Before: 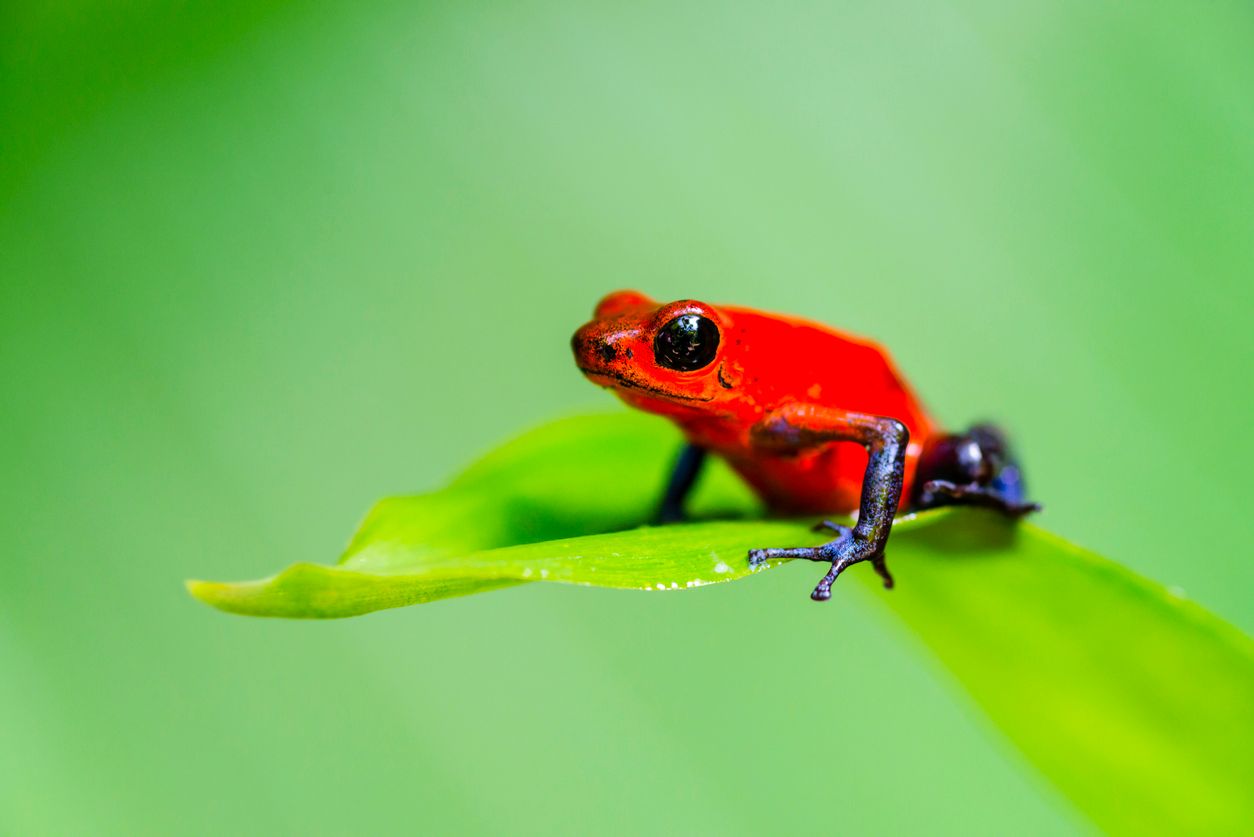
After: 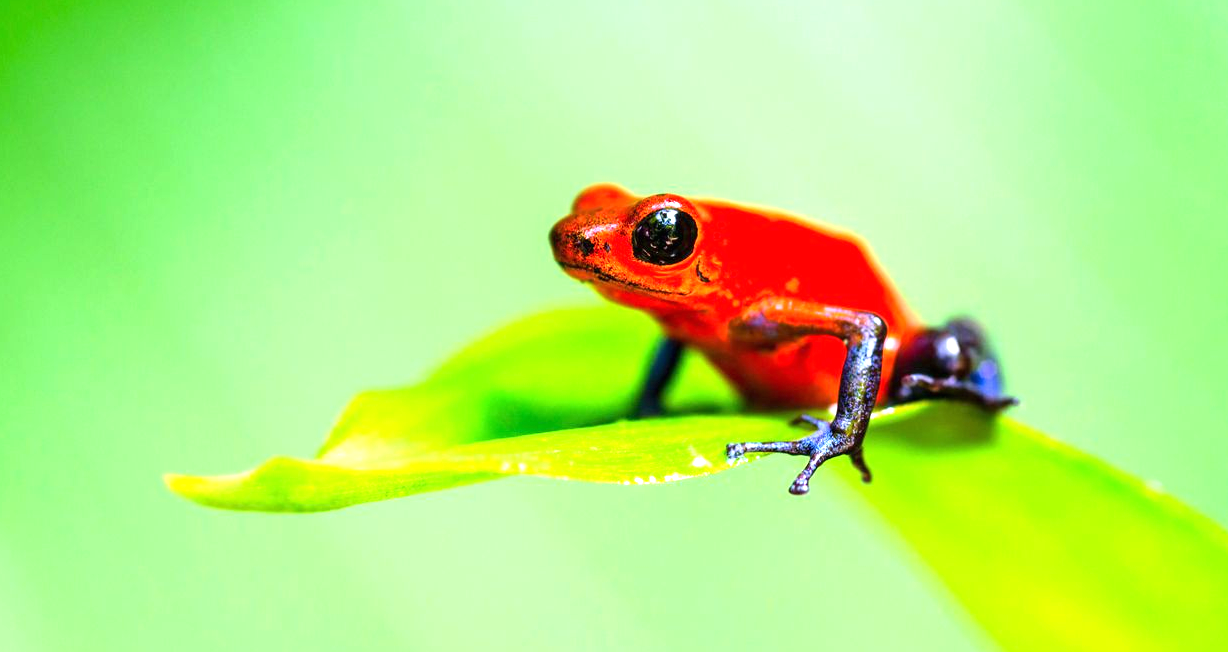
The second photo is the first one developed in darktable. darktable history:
crop and rotate: left 1.814%, top 12.818%, right 0.25%, bottom 9.225%
exposure: black level correction 0, exposure 1.1 EV, compensate exposure bias true, compensate highlight preservation false
